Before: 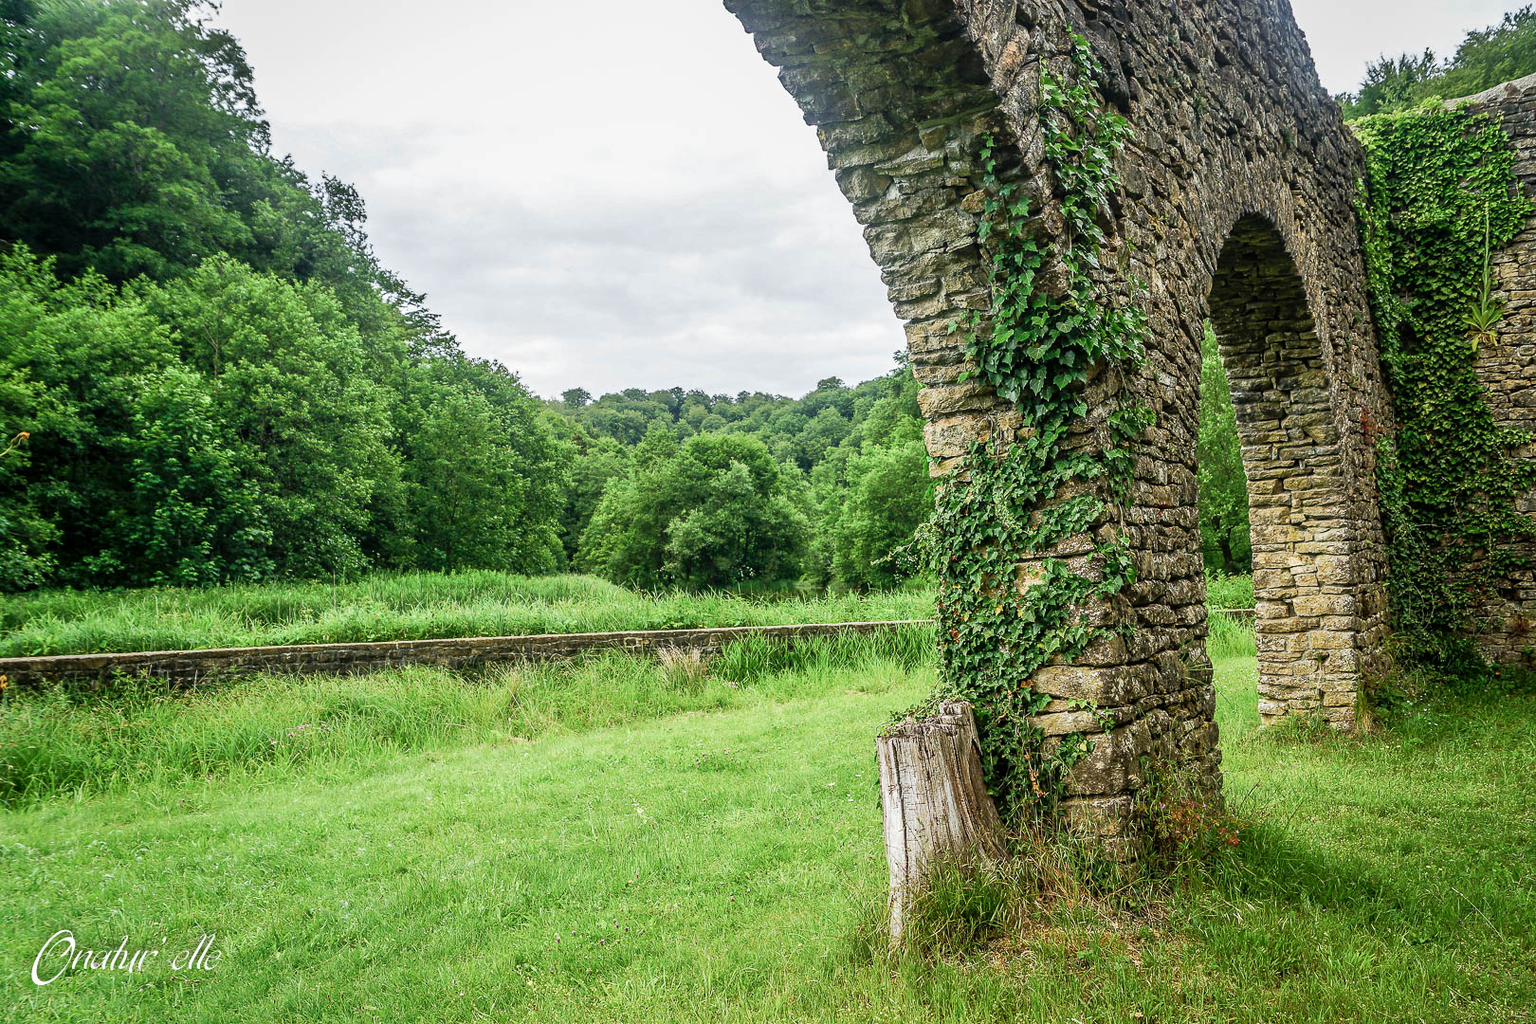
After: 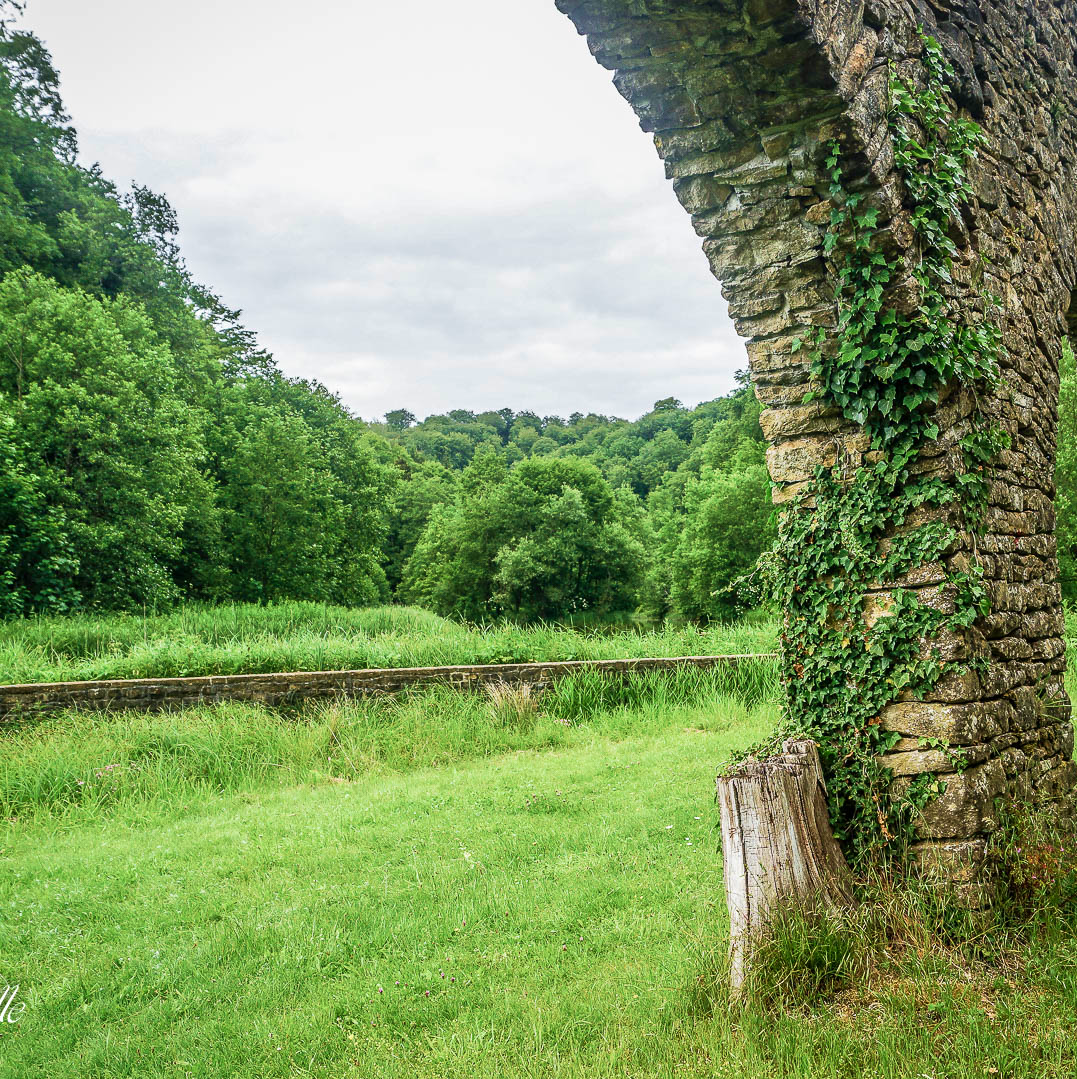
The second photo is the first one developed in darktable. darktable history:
crop and rotate: left 12.859%, right 20.598%
velvia: on, module defaults
exposure: compensate highlight preservation false
